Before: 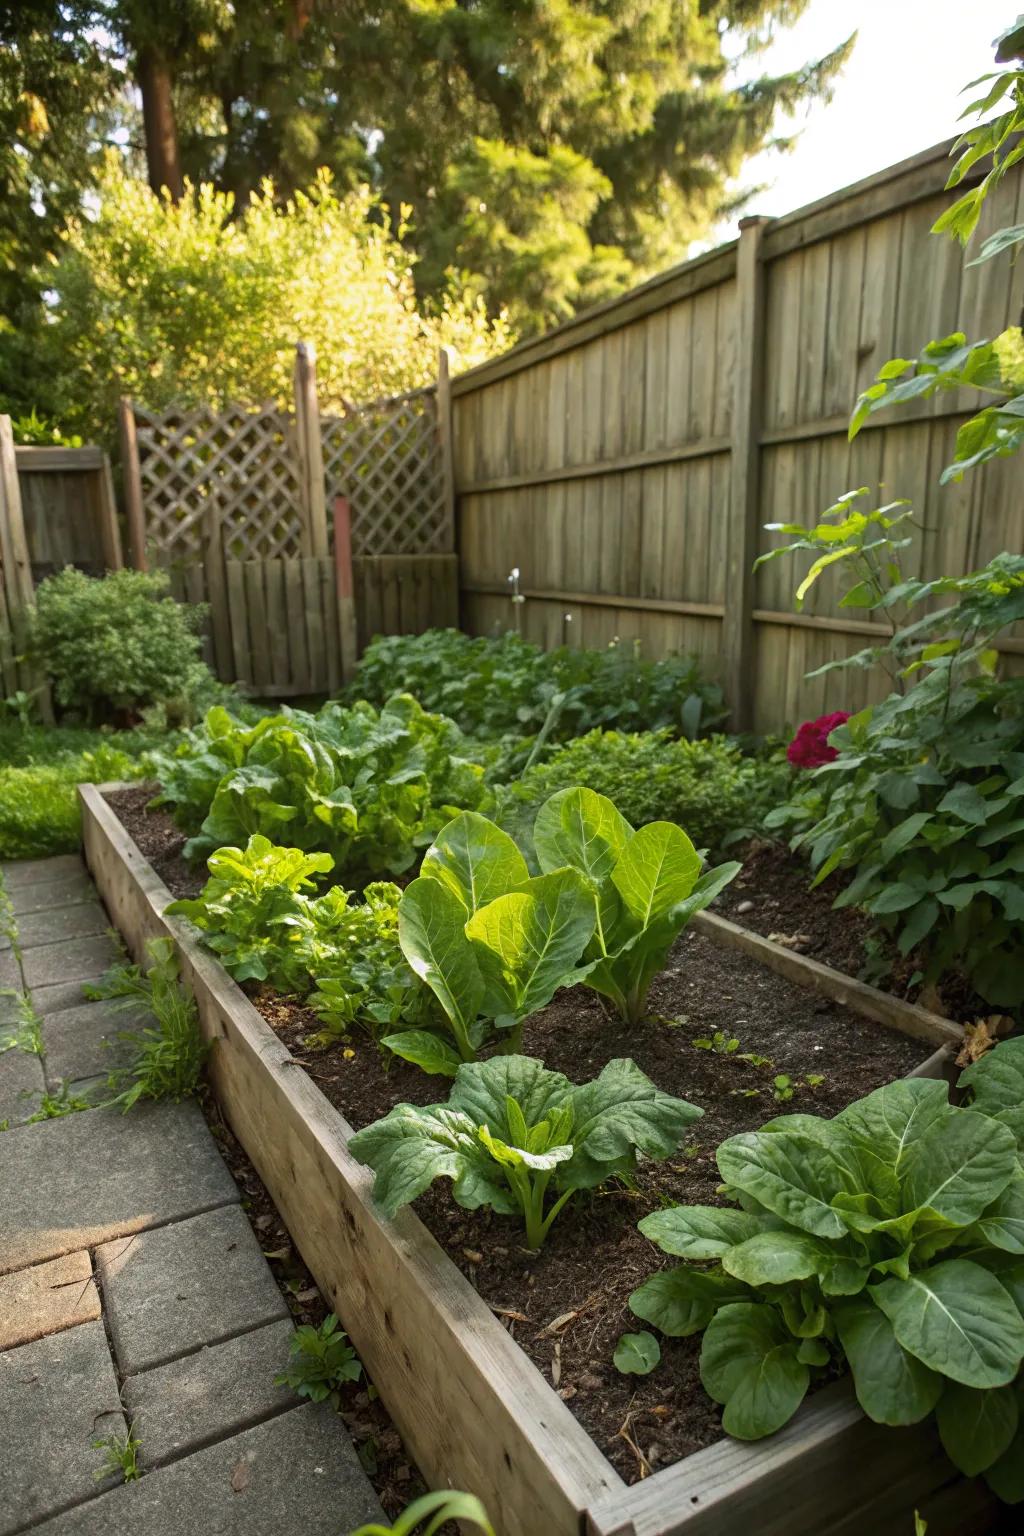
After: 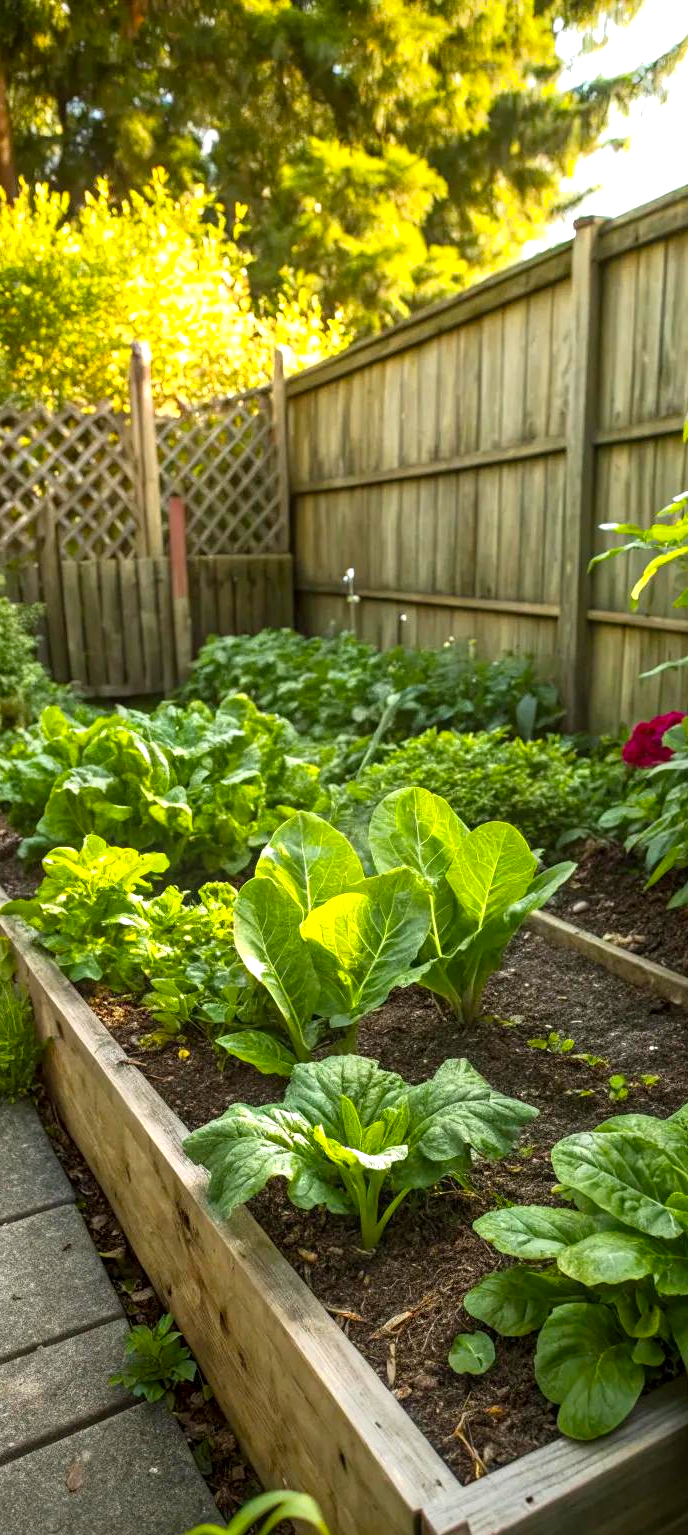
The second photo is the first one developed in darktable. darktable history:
exposure: black level correction 0, exposure 0.702 EV, compensate exposure bias true, compensate highlight preservation false
color balance rgb: perceptual saturation grading › global saturation 14.609%
vignetting: fall-off start 17.87%, fall-off radius 136.74%, saturation 0.377, width/height ratio 0.616, shape 0.583
shadows and highlights: shadows -0.879, highlights 40.53
crop and rotate: left 16.126%, right 16.589%
local contrast: on, module defaults
